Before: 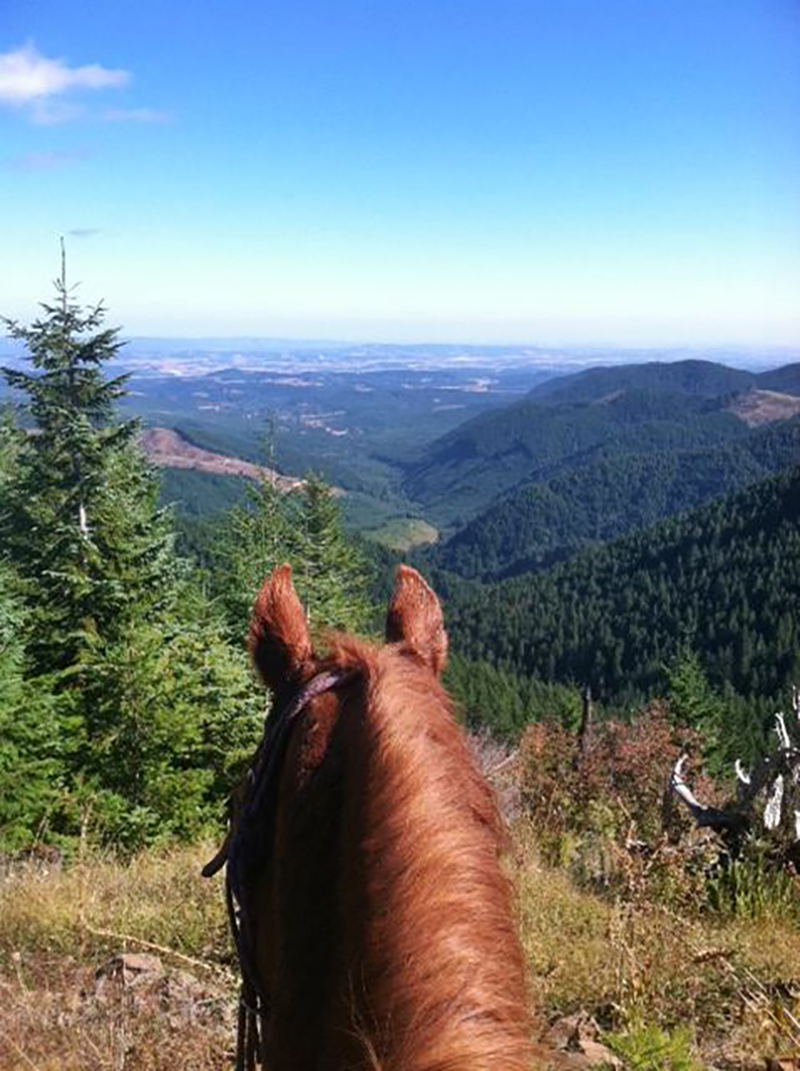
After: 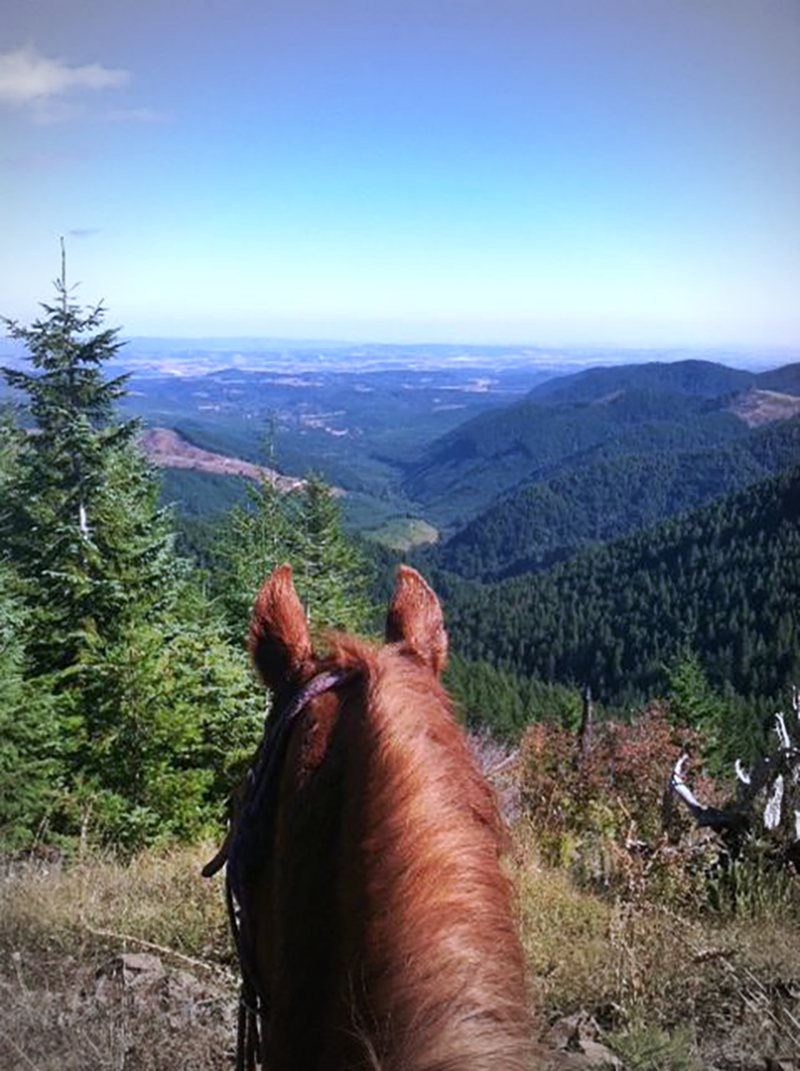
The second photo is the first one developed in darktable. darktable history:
white balance: red 0.967, blue 1.119, emerald 0.756
tone curve: curves: ch0 [(0, 0) (0.003, 0.003) (0.011, 0.011) (0.025, 0.024) (0.044, 0.044) (0.069, 0.068) (0.1, 0.098) (0.136, 0.133) (0.177, 0.174) (0.224, 0.22) (0.277, 0.272) (0.335, 0.329) (0.399, 0.392) (0.468, 0.46) (0.543, 0.546) (0.623, 0.626) (0.709, 0.711) (0.801, 0.802) (0.898, 0.898) (1, 1)], preserve colors none
vignetting: fall-off start 67.15%, brightness -0.442, saturation -0.691, width/height ratio 1.011, unbound false
